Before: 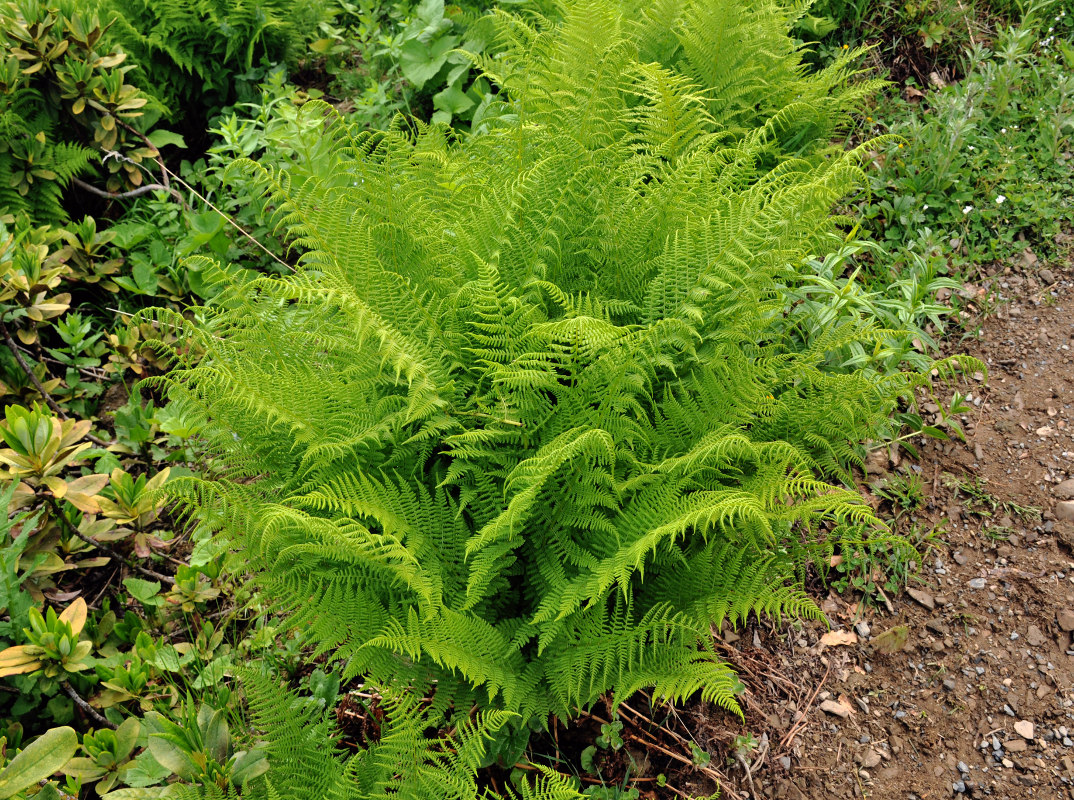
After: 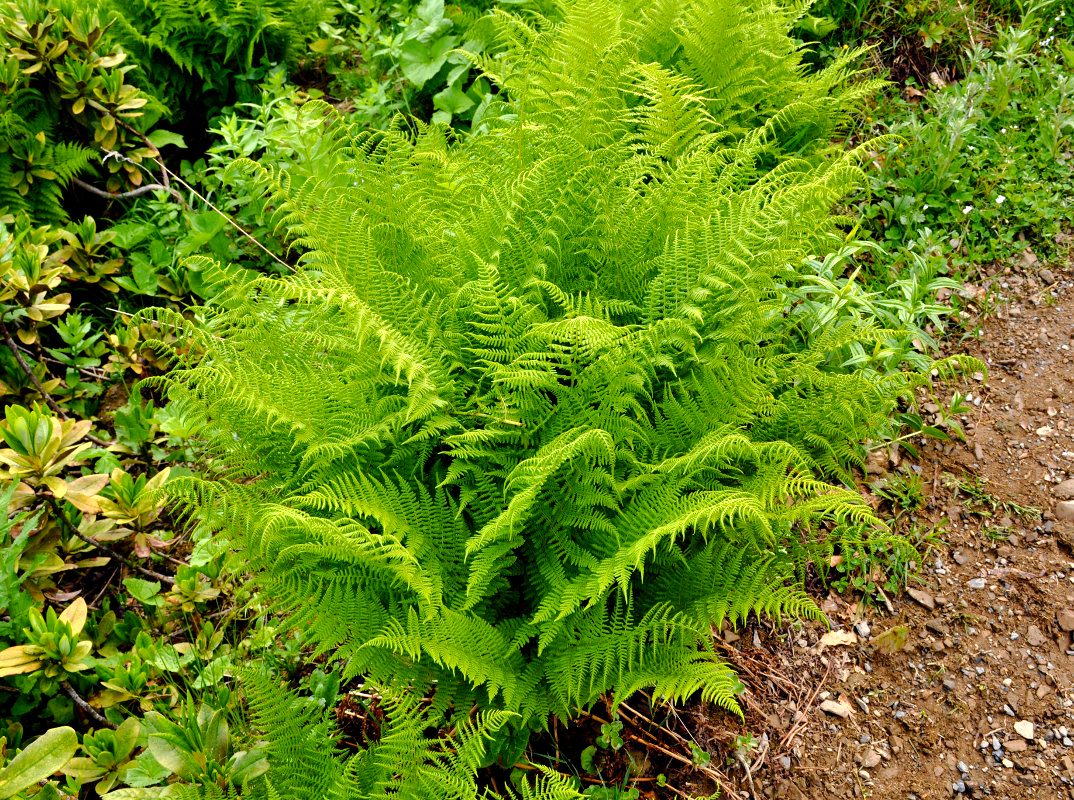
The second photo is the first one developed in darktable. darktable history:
color balance rgb: linear chroma grading › global chroma 15.156%, perceptual saturation grading › global saturation 14.342%, perceptual saturation grading › highlights -30.559%, perceptual saturation grading › shadows 51.256%, global vibrance 11.571%, contrast 4.828%
exposure: black level correction 0.001, exposure 0.3 EV, compensate highlight preservation false
